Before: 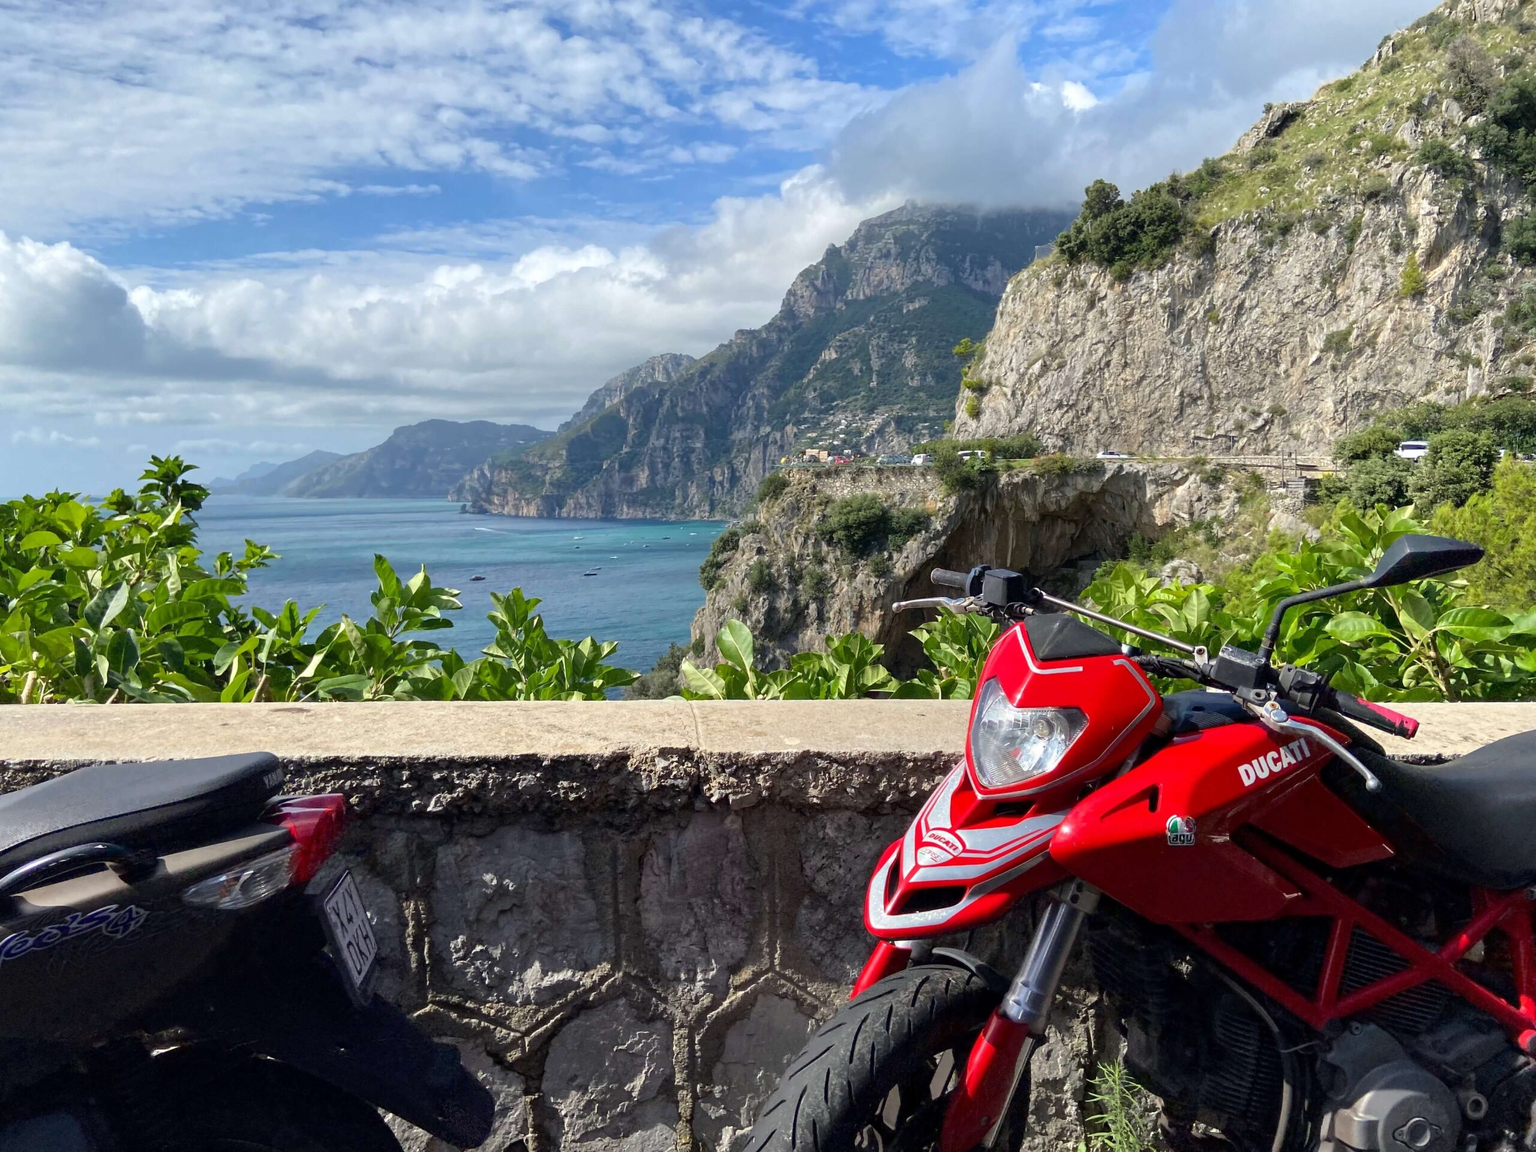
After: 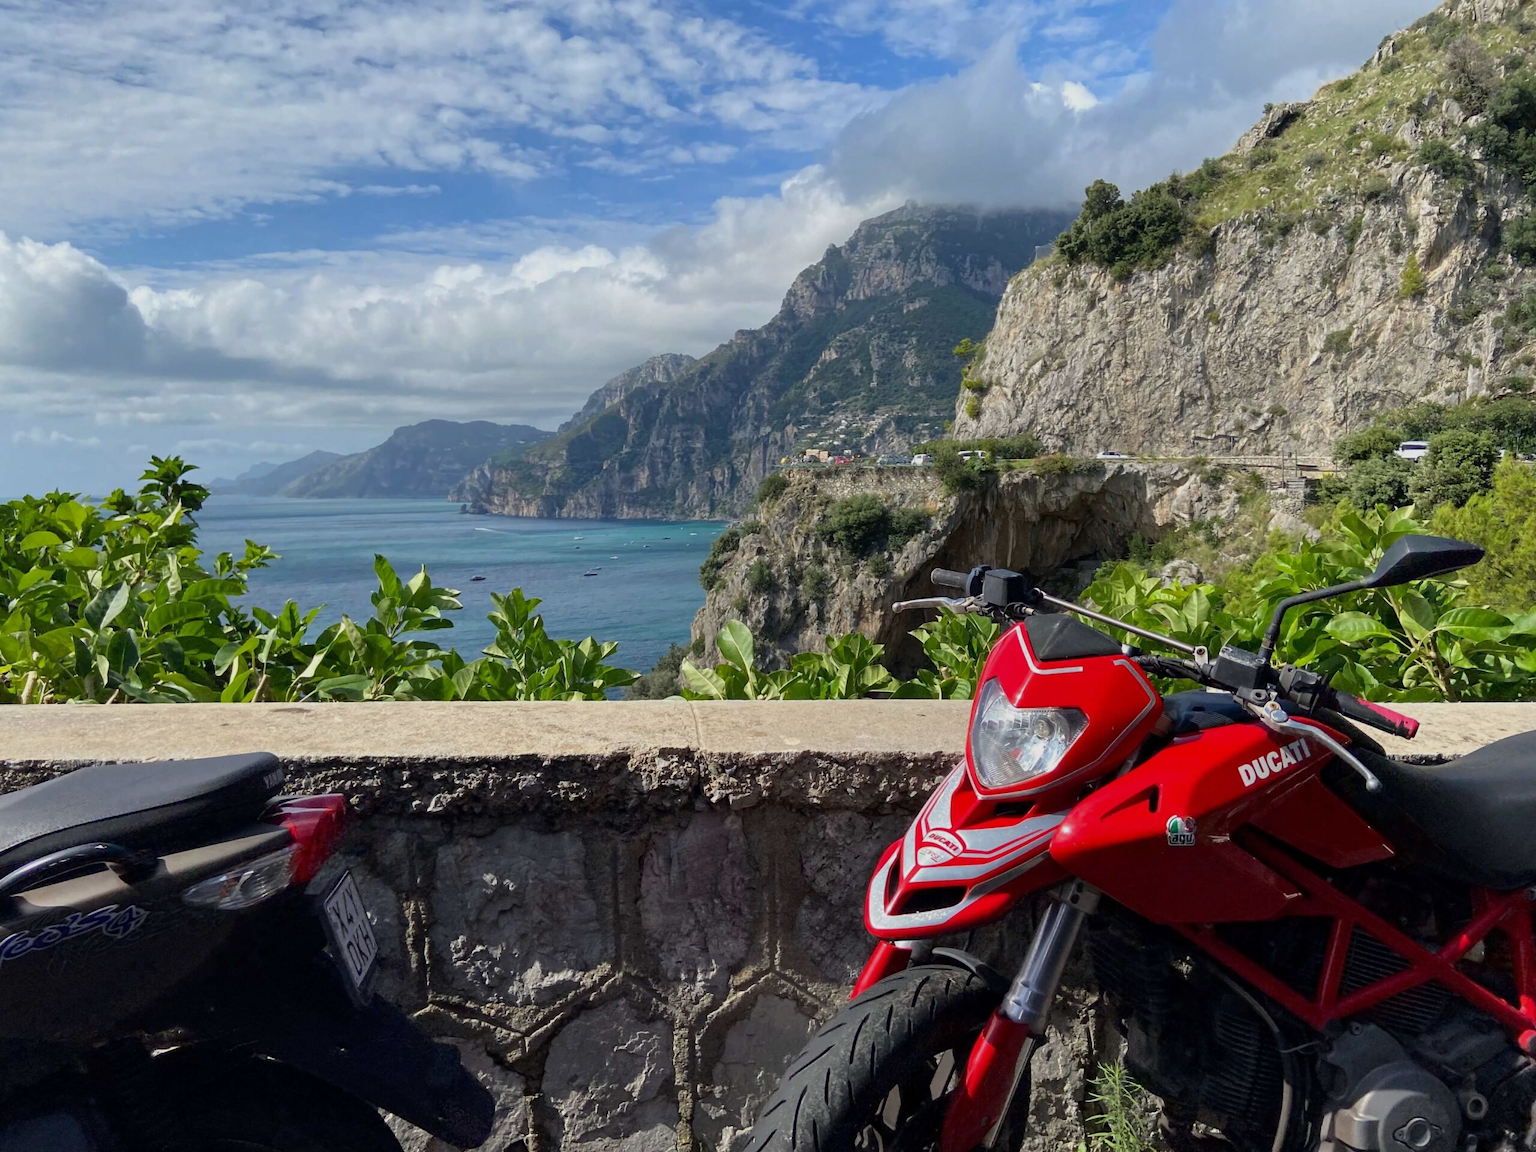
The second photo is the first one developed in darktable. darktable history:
exposure: exposure -0.375 EV, compensate exposure bias true, compensate highlight preservation false
